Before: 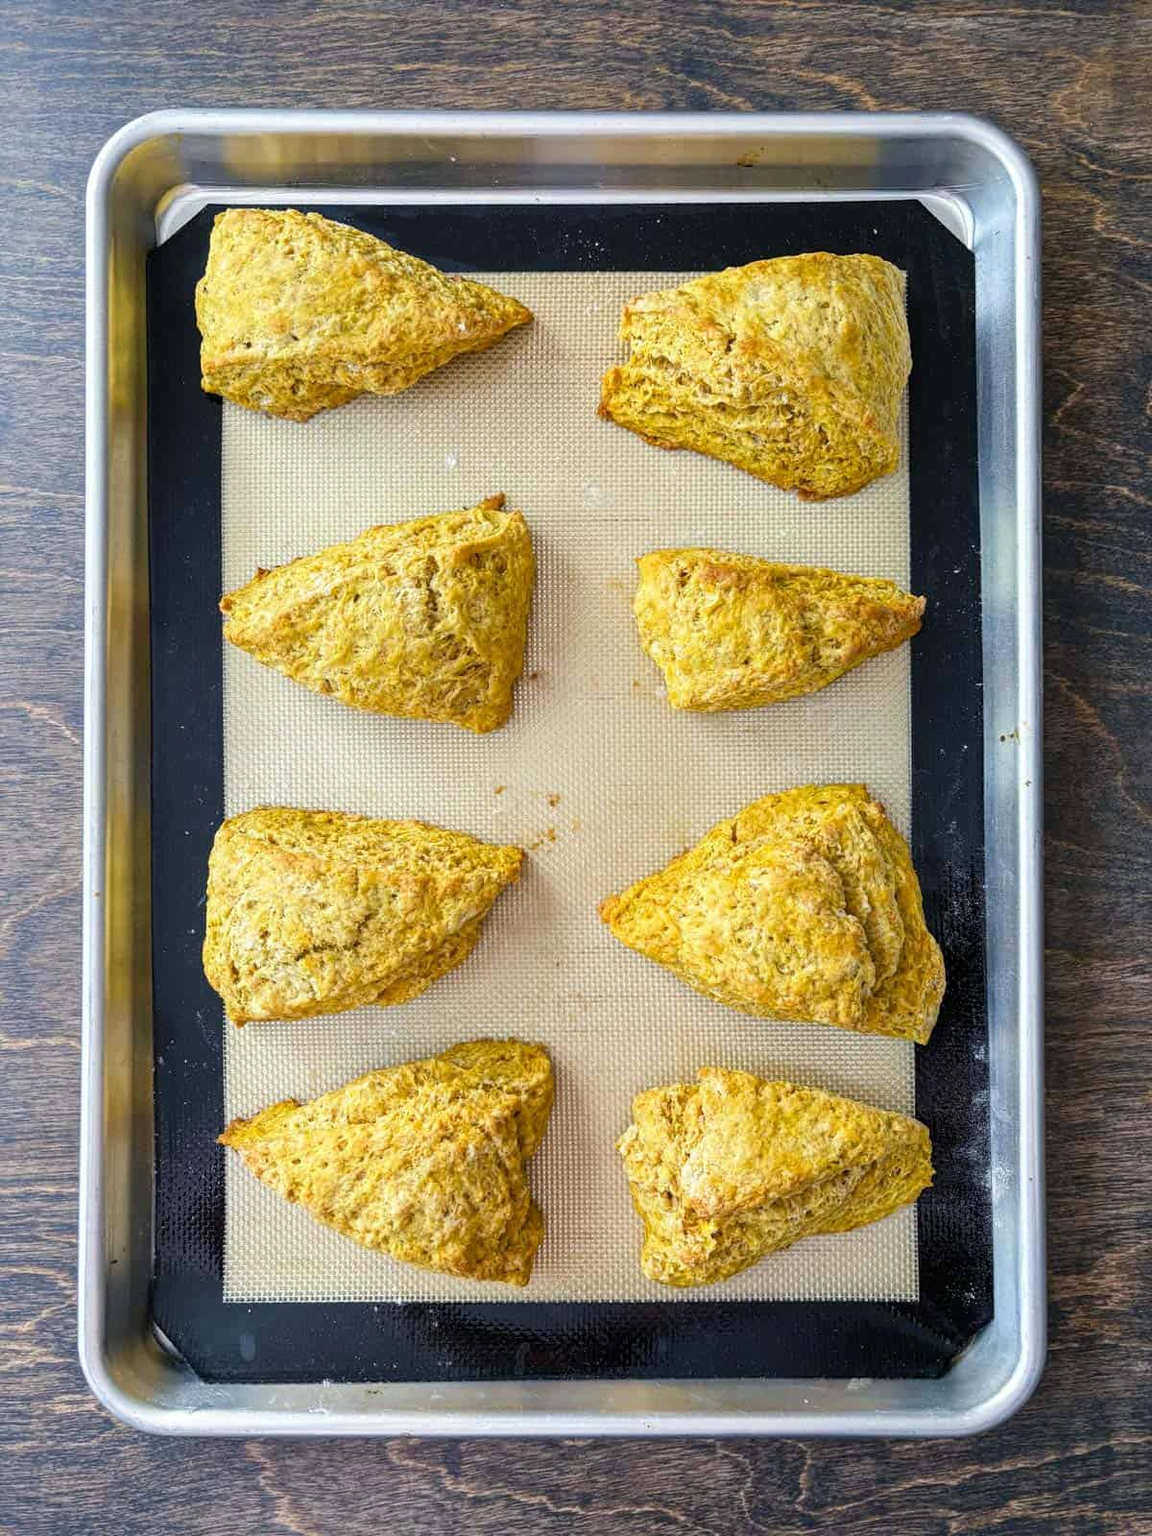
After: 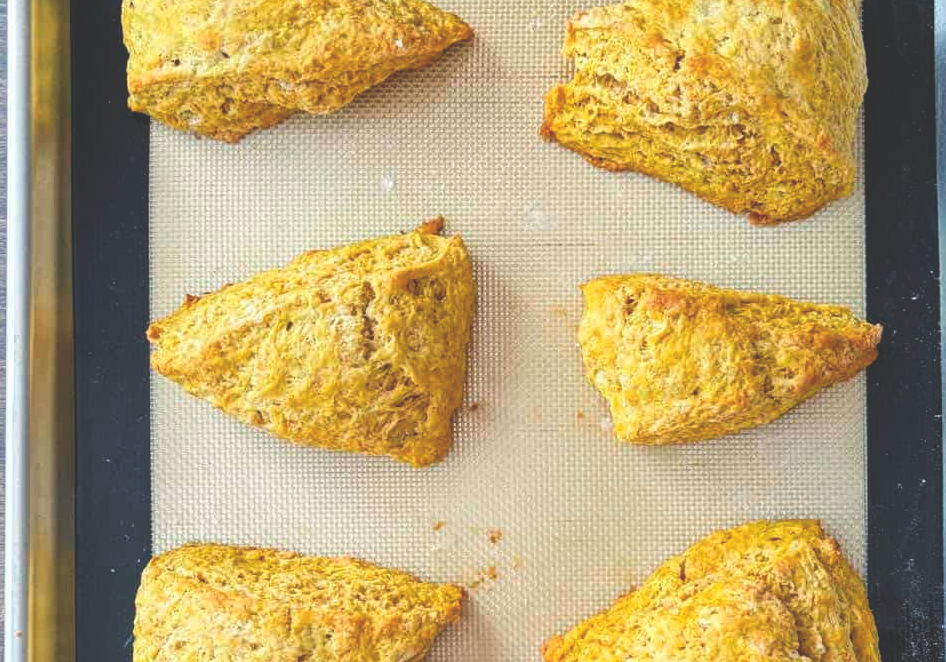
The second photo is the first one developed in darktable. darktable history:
crop: left 6.869%, top 18.567%, right 14.267%, bottom 40.008%
exposure: black level correction -0.03, compensate highlight preservation false
